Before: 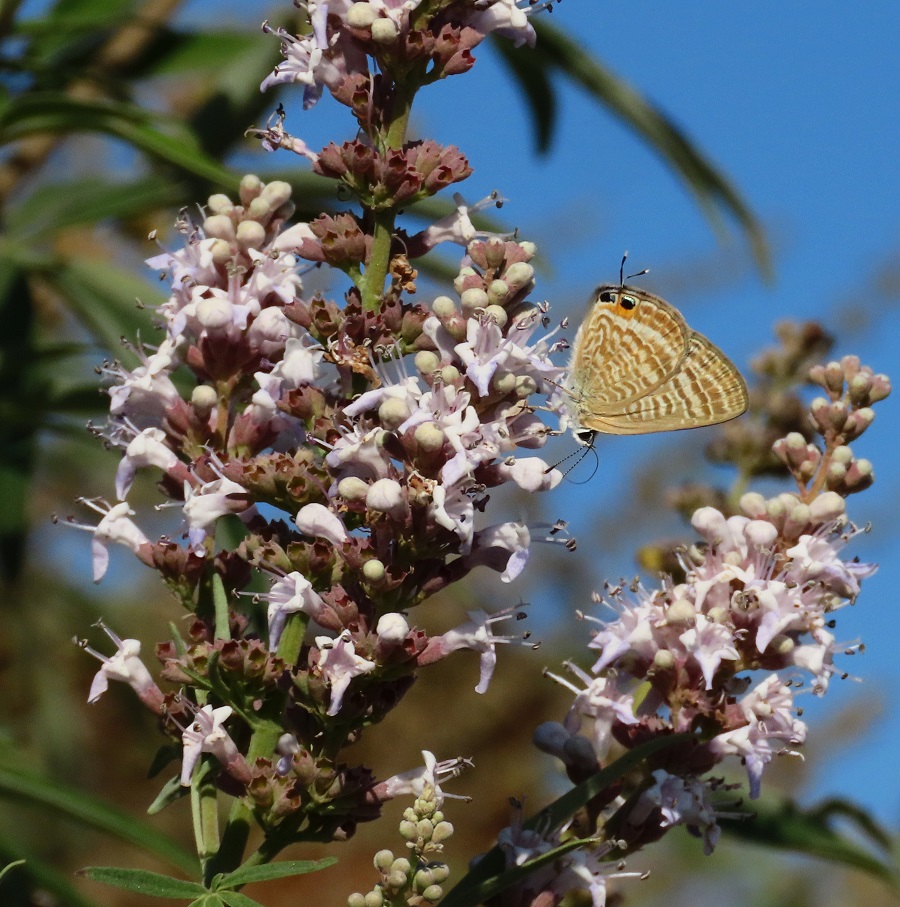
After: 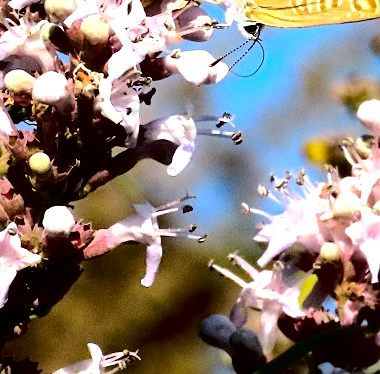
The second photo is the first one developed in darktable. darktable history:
sharpen: amount 0.206
local contrast: mode bilateral grid, contrast 25, coarseness 60, detail 152%, midtone range 0.2
crop: left 37.114%, top 44.968%, right 20.587%, bottom 13.688%
tone curve: curves: ch0 [(0, 0) (0.003, 0.009) (0.011, 0.009) (0.025, 0.01) (0.044, 0.02) (0.069, 0.032) (0.1, 0.048) (0.136, 0.092) (0.177, 0.153) (0.224, 0.217) (0.277, 0.306) (0.335, 0.402) (0.399, 0.488) (0.468, 0.574) (0.543, 0.648) (0.623, 0.716) (0.709, 0.783) (0.801, 0.851) (0.898, 0.92) (1, 1)], color space Lab, independent channels, preserve colors none
color balance rgb: shadows lift › luminance -10.34%, linear chroma grading › global chroma 14.34%, perceptual saturation grading › global saturation 19.405%, perceptual brilliance grading › global brilliance 10.702%, global vibrance 20%
color correction: highlights a* 3.02, highlights b* -1.27, shadows a* -0.096, shadows b* 2.06, saturation 0.977
tone equalizer: -8 EV -0.771 EV, -7 EV -0.71 EV, -6 EV -0.566 EV, -5 EV -0.382 EV, -3 EV 0.378 EV, -2 EV 0.6 EV, -1 EV 0.677 EV, +0 EV 0.735 EV, mask exposure compensation -0.515 EV
